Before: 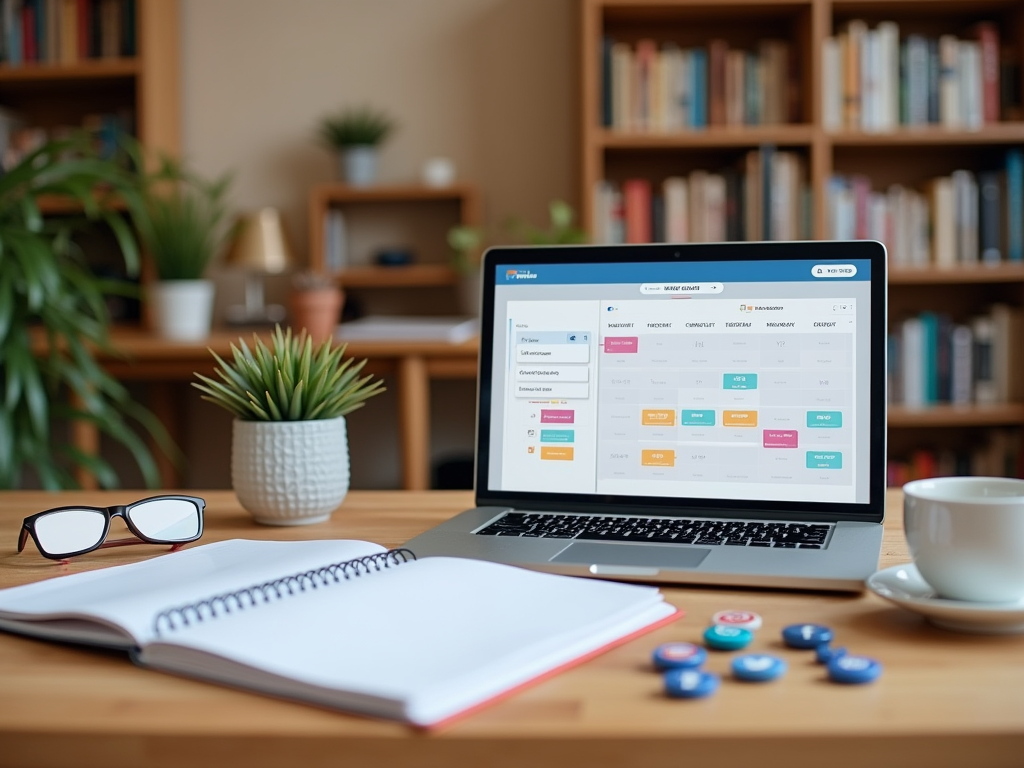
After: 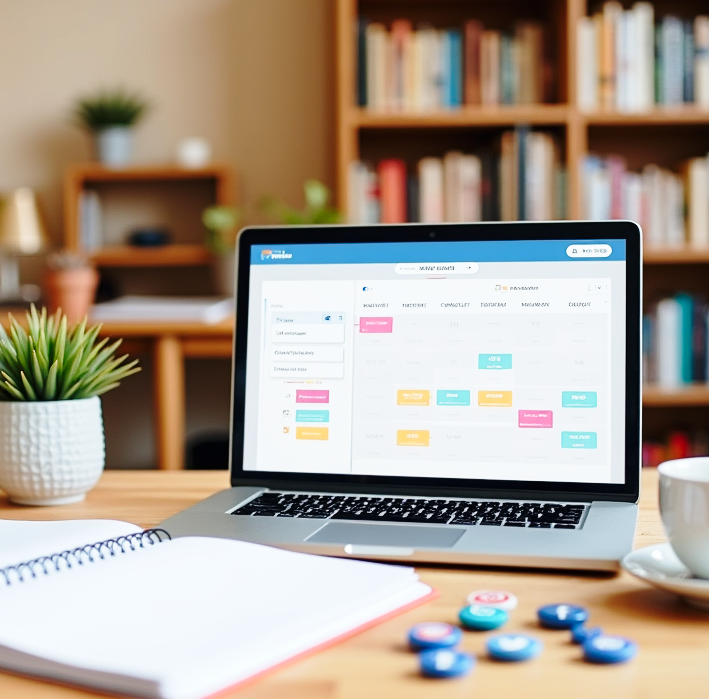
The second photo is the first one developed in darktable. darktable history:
crop and rotate: left 24.005%, top 2.66%, right 6.672%, bottom 6.29%
base curve: curves: ch0 [(0, 0) (0.028, 0.03) (0.121, 0.232) (0.46, 0.748) (0.859, 0.968) (1, 1)], preserve colors none
